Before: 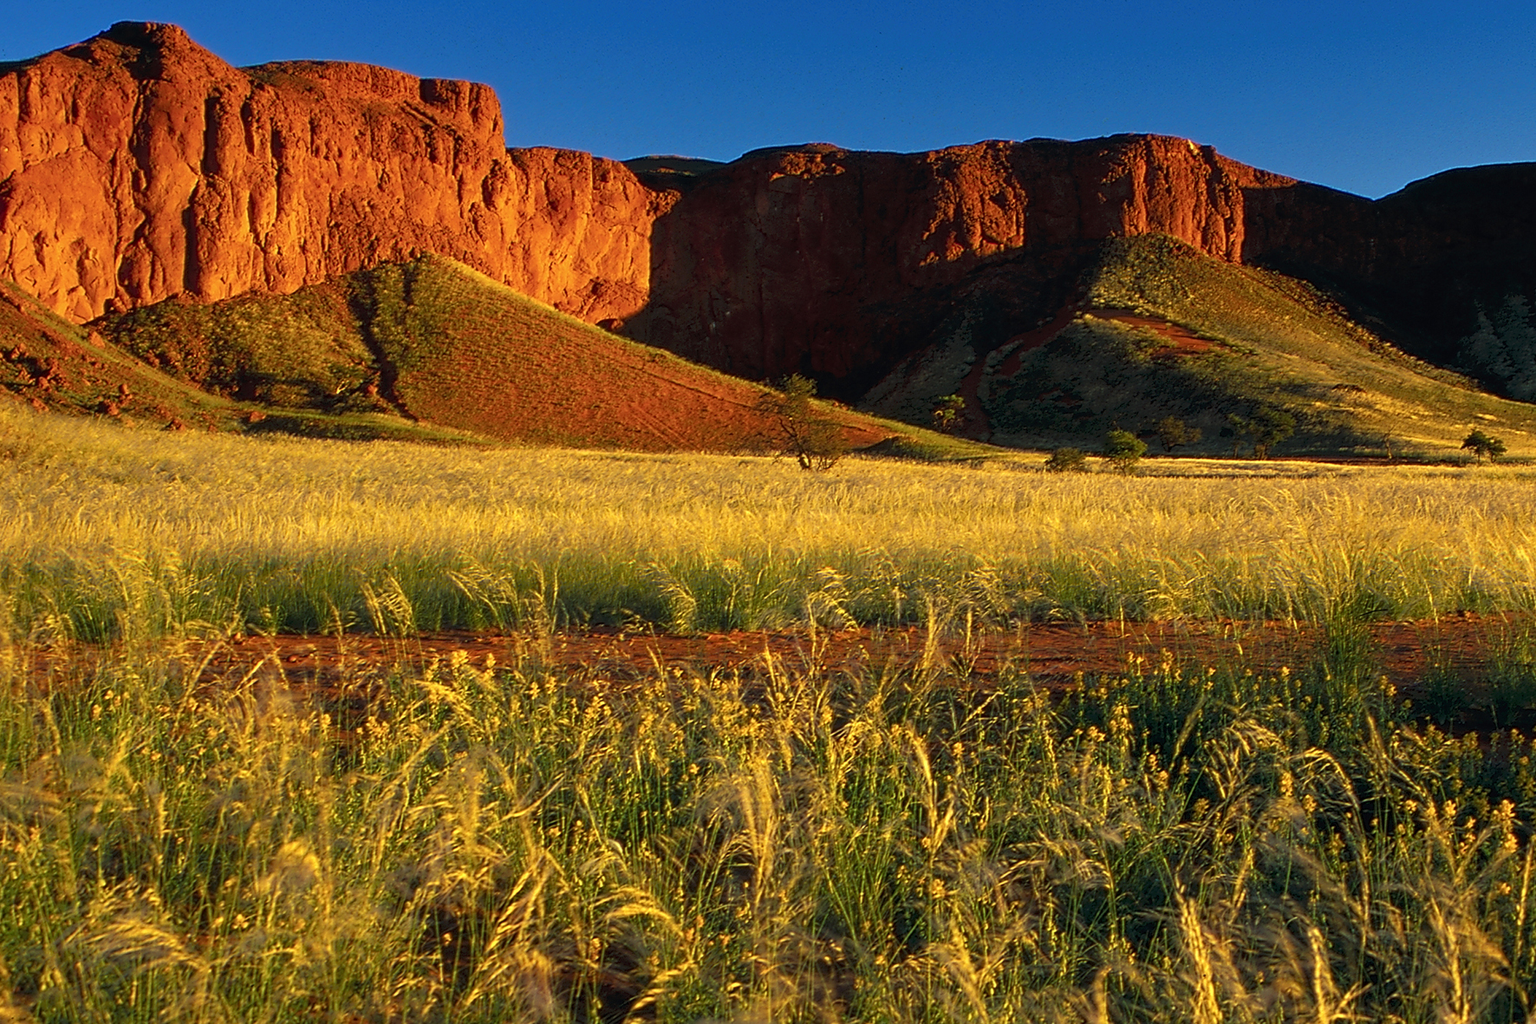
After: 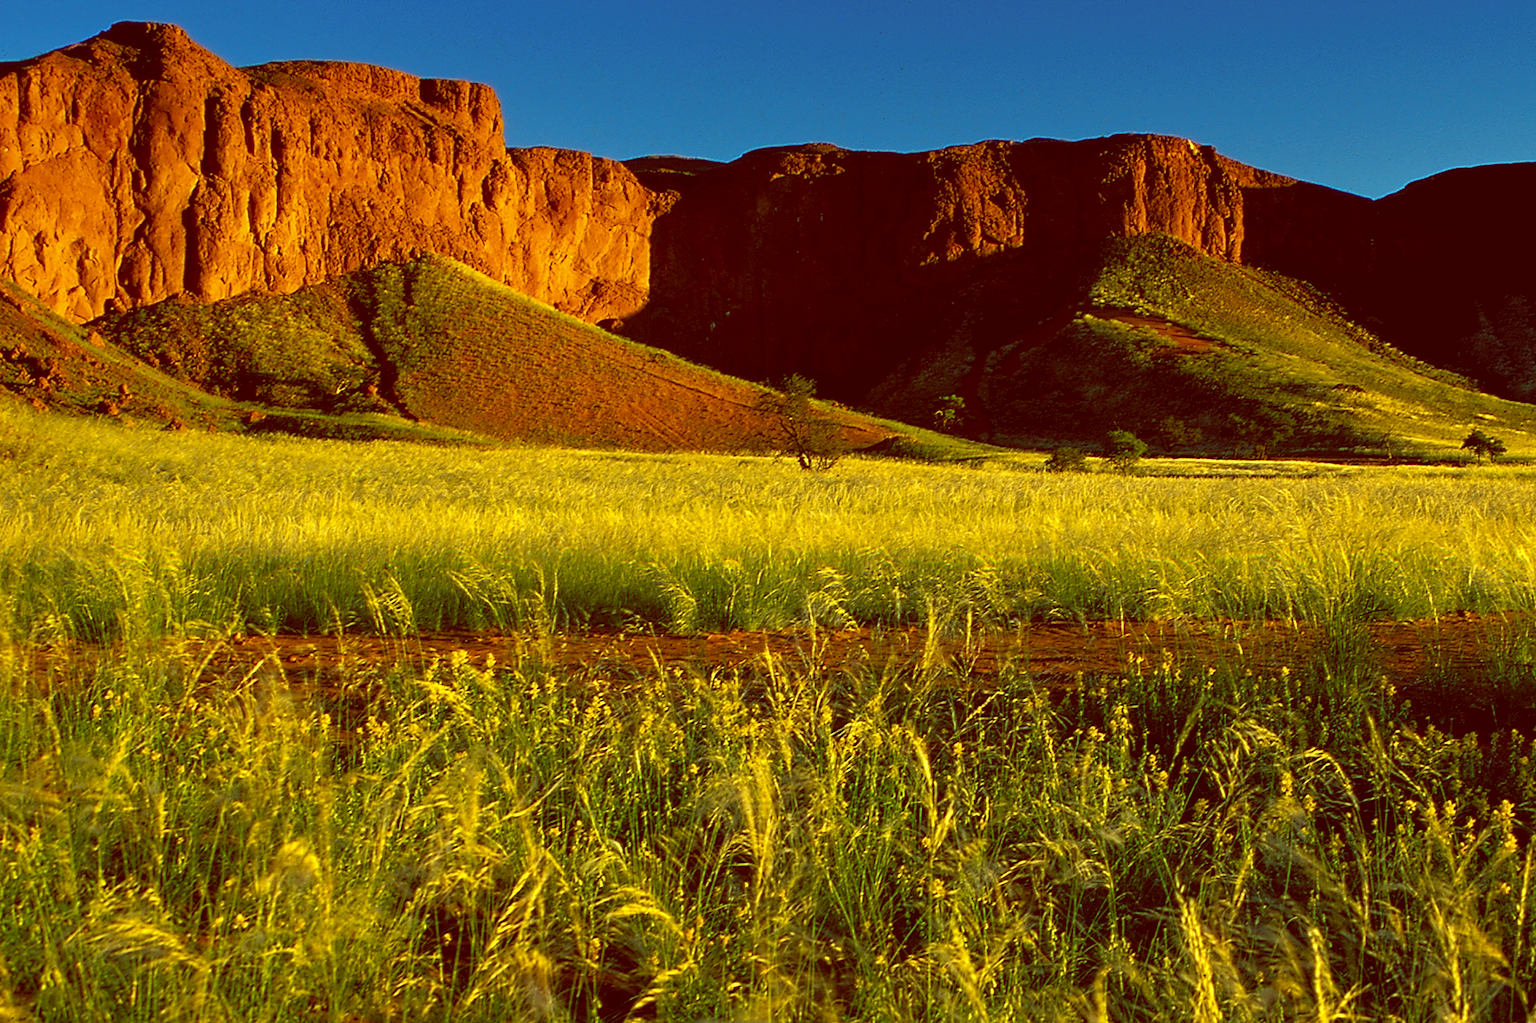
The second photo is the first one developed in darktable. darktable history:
color balance: lift [1, 1.015, 0.987, 0.985], gamma [1, 0.959, 1.042, 0.958], gain [0.927, 0.938, 1.072, 0.928], contrast 1.5%
exposure: exposure 0.3 EV, compensate highlight preservation false
